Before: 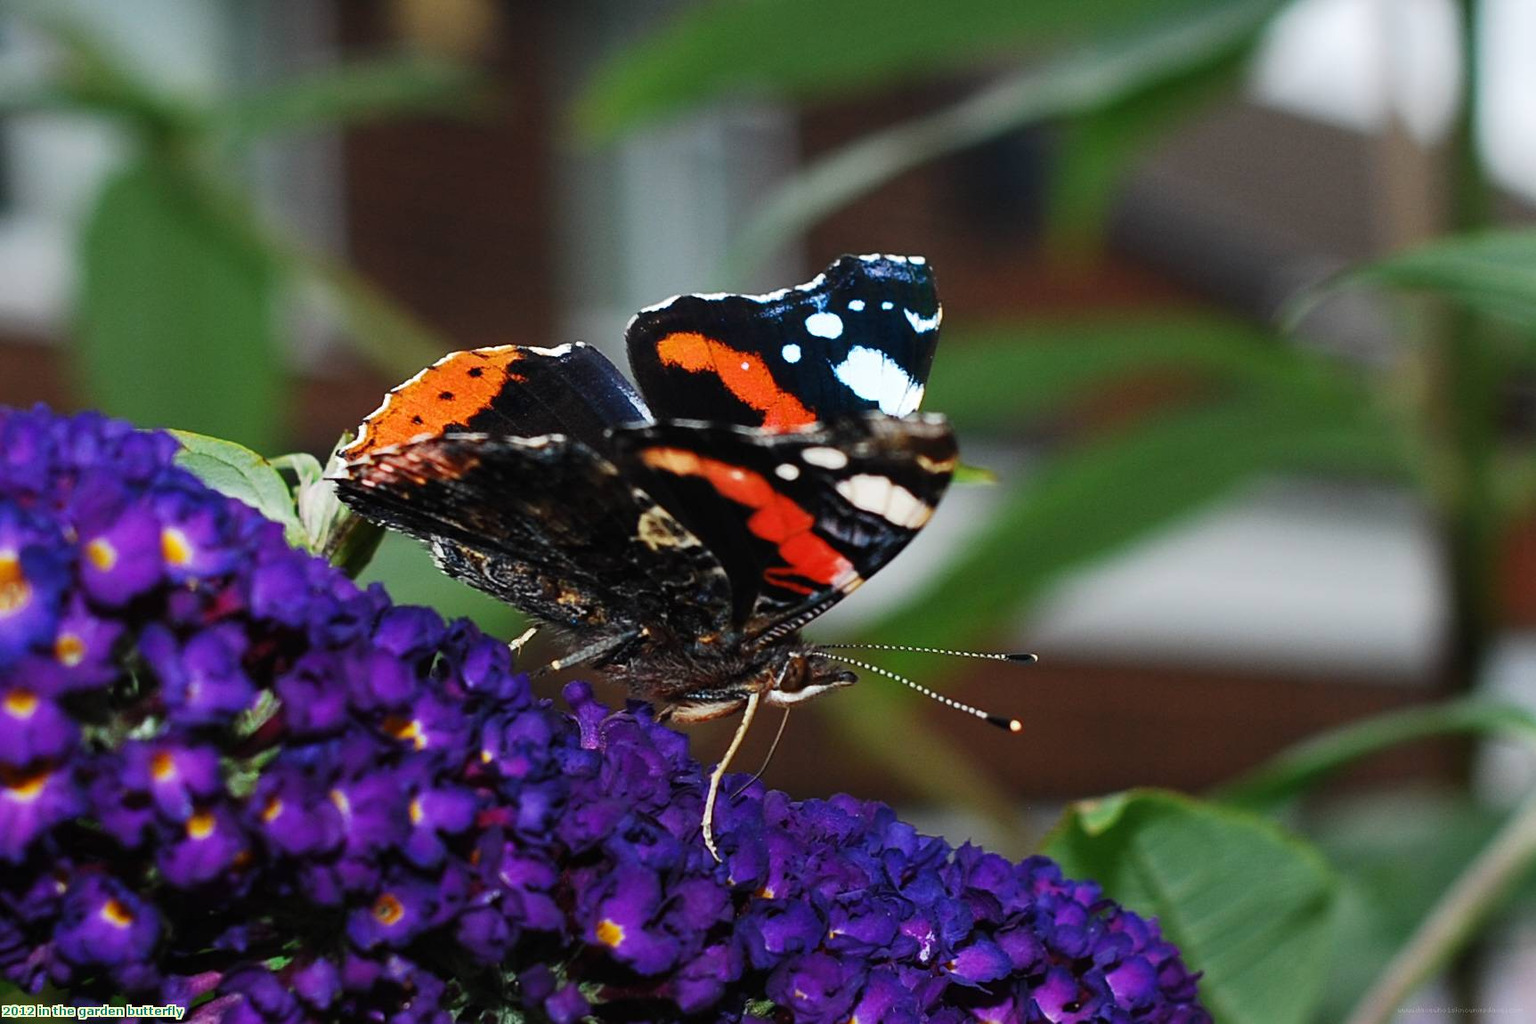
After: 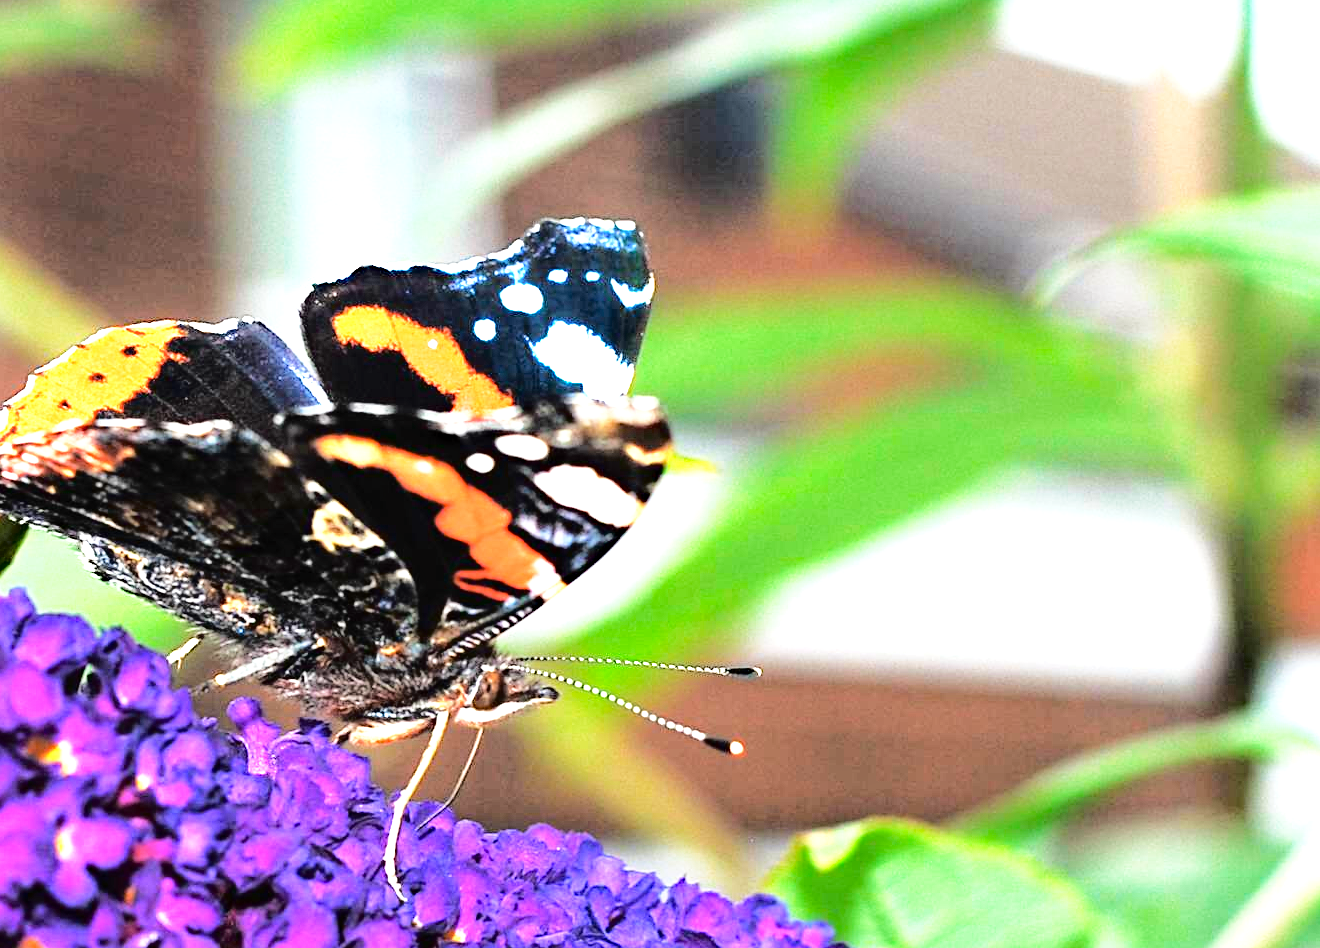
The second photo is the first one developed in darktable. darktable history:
tone equalizer: -8 EV -0.739 EV, -7 EV -0.732 EV, -6 EV -0.638 EV, -5 EV -0.364 EV, -3 EV 0.392 EV, -2 EV 0.6 EV, -1 EV 0.688 EV, +0 EV 0.778 EV
exposure: black level correction 0, exposure 1.701 EV, compensate highlight preservation false
crop: left 23.446%, top 5.899%, bottom 11.612%
tone curve: curves: ch0 [(0, 0) (0.003, 0.001) (0.011, 0.008) (0.025, 0.015) (0.044, 0.025) (0.069, 0.037) (0.1, 0.056) (0.136, 0.091) (0.177, 0.157) (0.224, 0.231) (0.277, 0.319) (0.335, 0.4) (0.399, 0.493) (0.468, 0.571) (0.543, 0.645) (0.623, 0.706) (0.709, 0.77) (0.801, 0.838) (0.898, 0.918) (1, 1)], color space Lab, independent channels, preserve colors none
color zones: curves: ch1 [(0, 0.679) (0.143, 0.647) (0.286, 0.261) (0.378, -0.011) (0.571, 0.396) (0.714, 0.399) (0.857, 0.406) (1, 0.679)], mix -121.77%
haze removal: compatibility mode true, adaptive false
base curve: curves: ch0 [(0, 0) (0.666, 0.806) (1, 1)], preserve colors none
